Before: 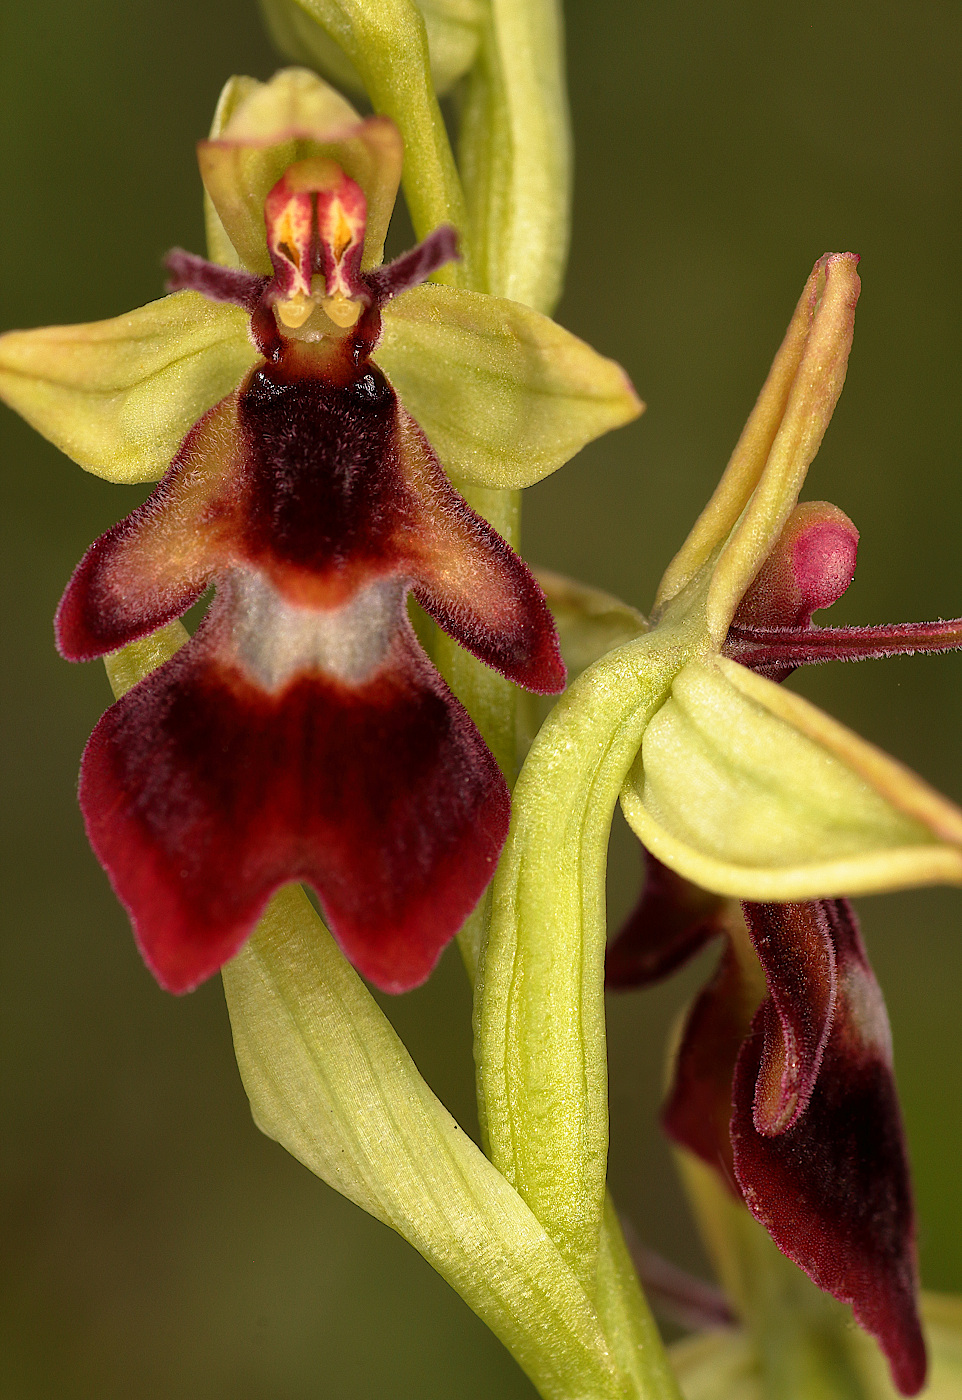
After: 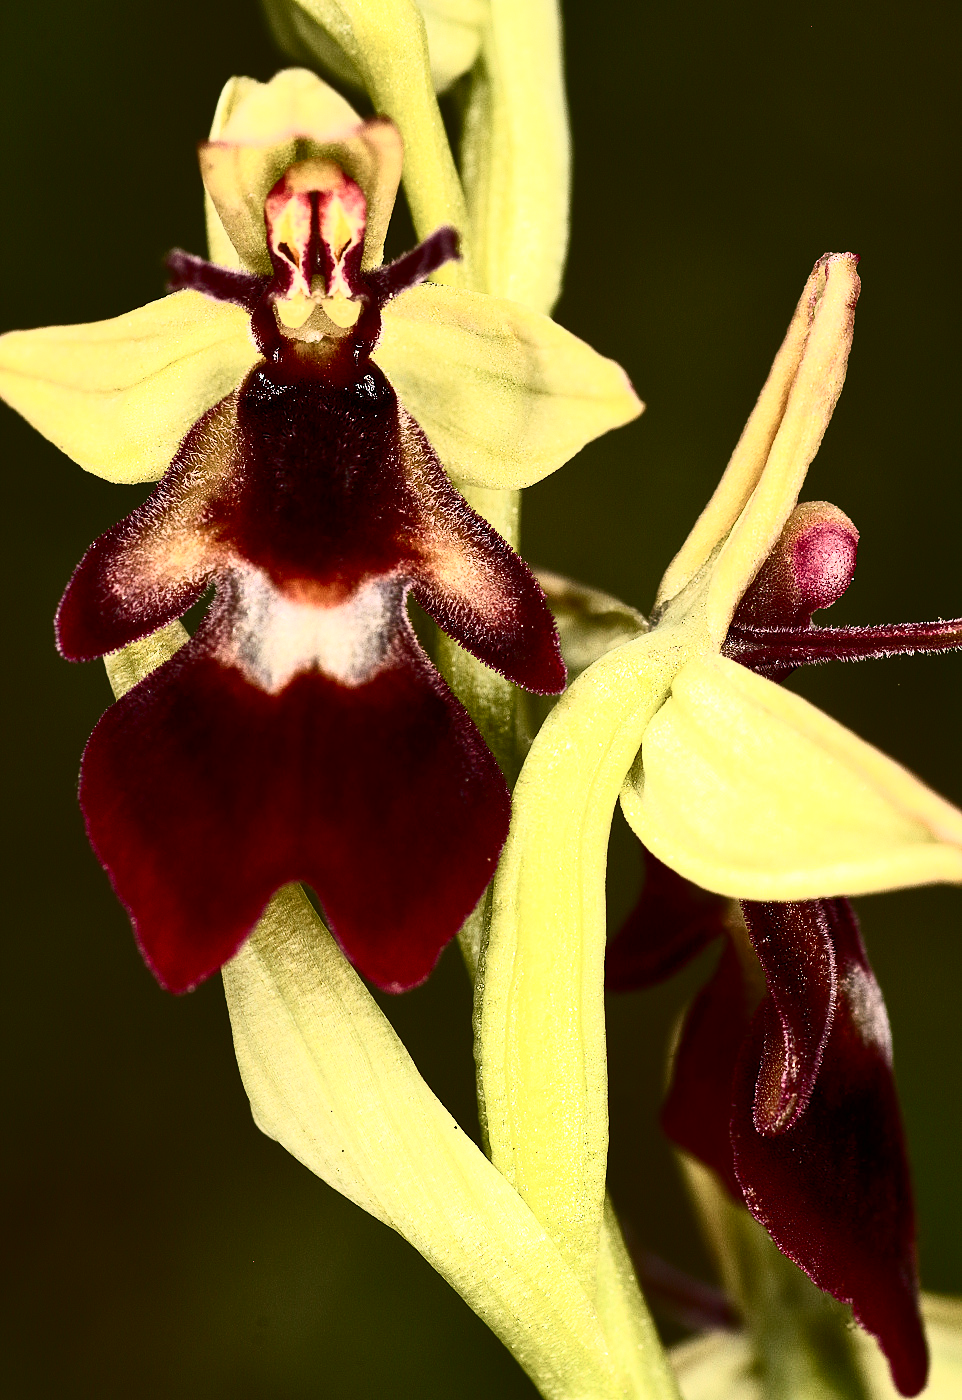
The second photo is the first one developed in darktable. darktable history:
contrast brightness saturation: contrast 0.933, brightness 0.196
